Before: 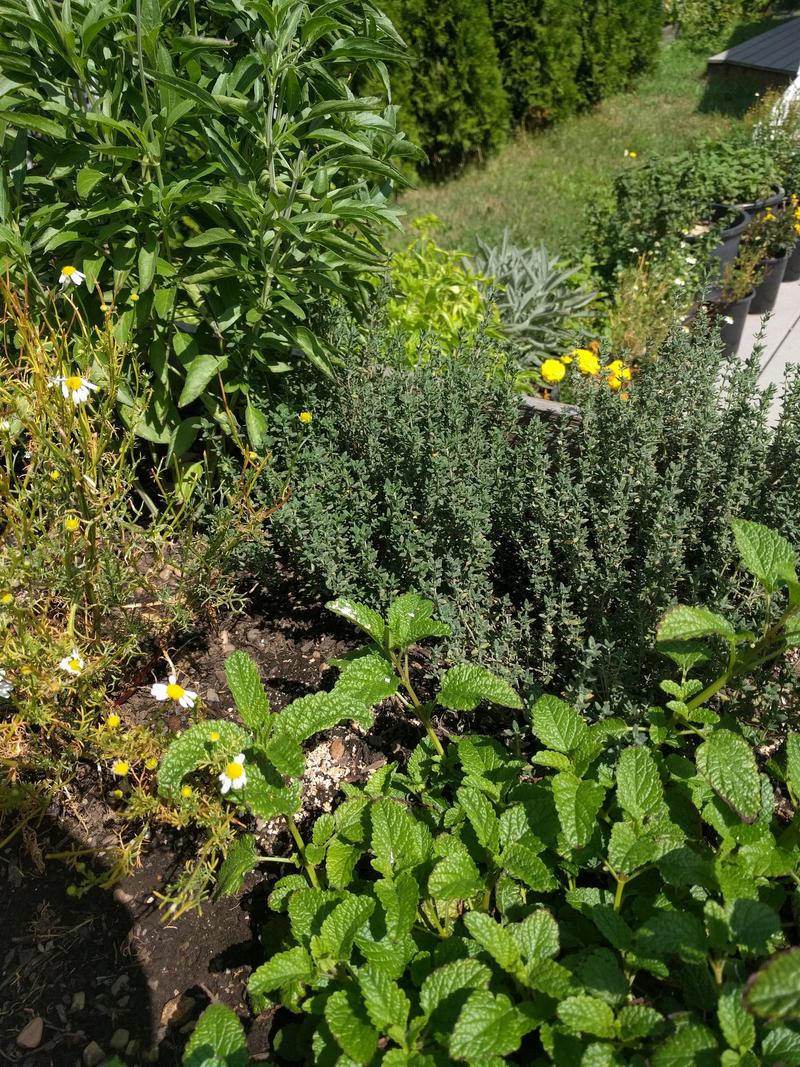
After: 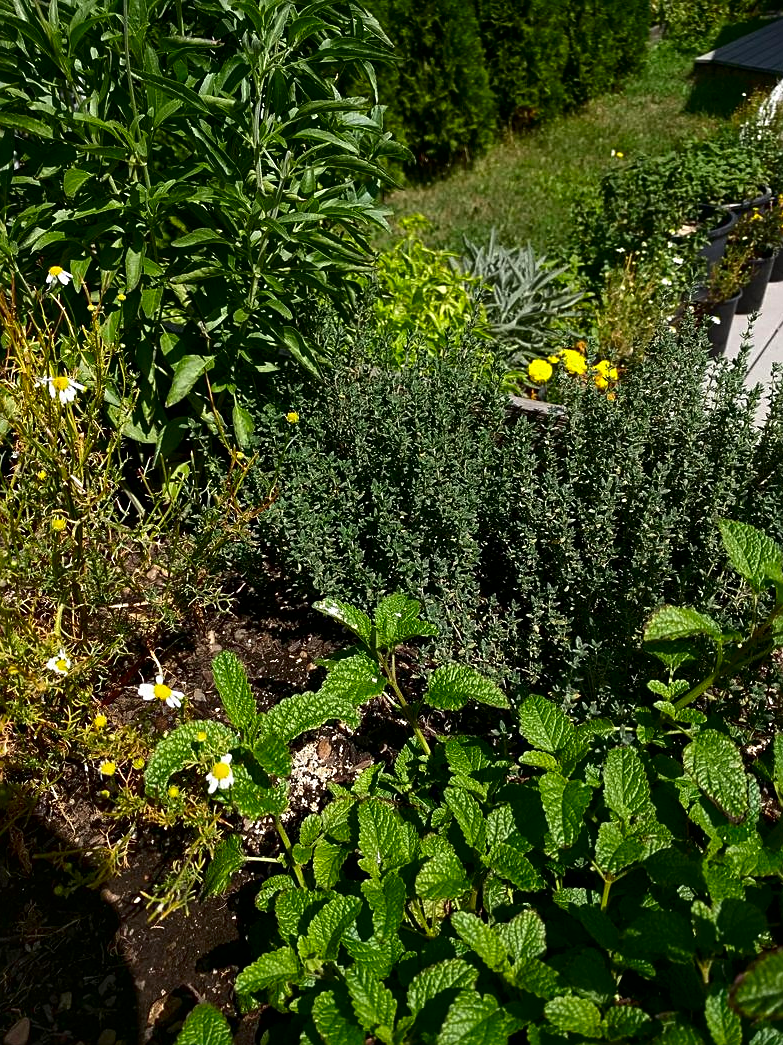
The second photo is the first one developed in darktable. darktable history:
crop: left 1.743%, right 0.268%, bottom 2.011%
sharpen: on, module defaults
contrast brightness saturation: contrast 0.13, brightness -0.24, saturation 0.14
